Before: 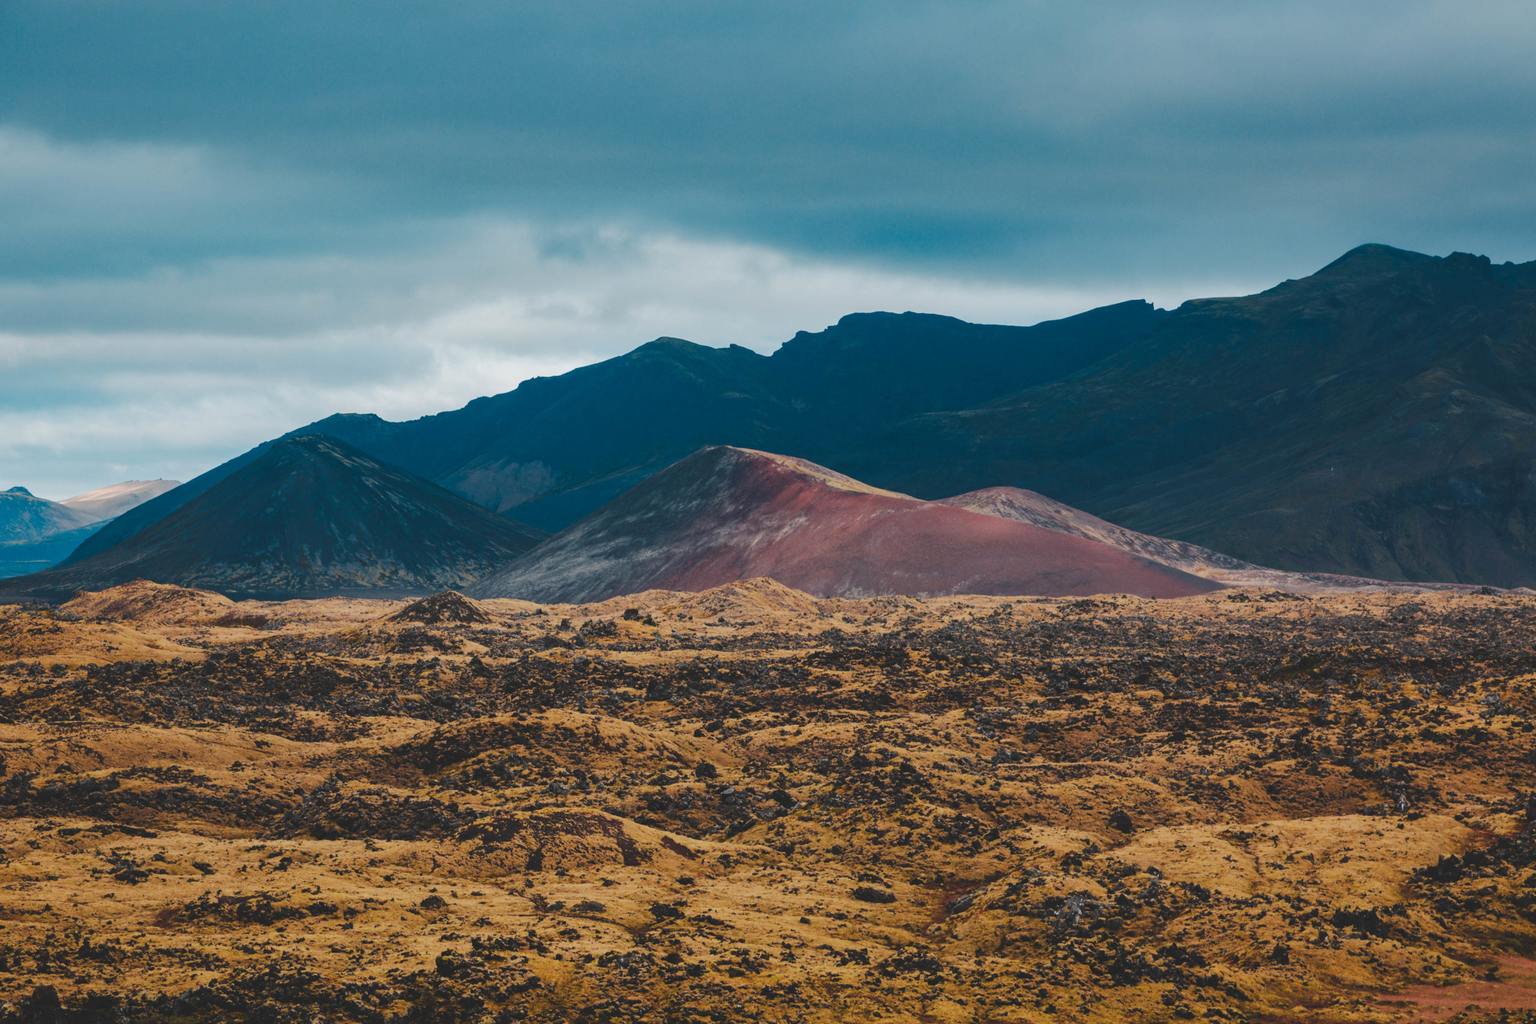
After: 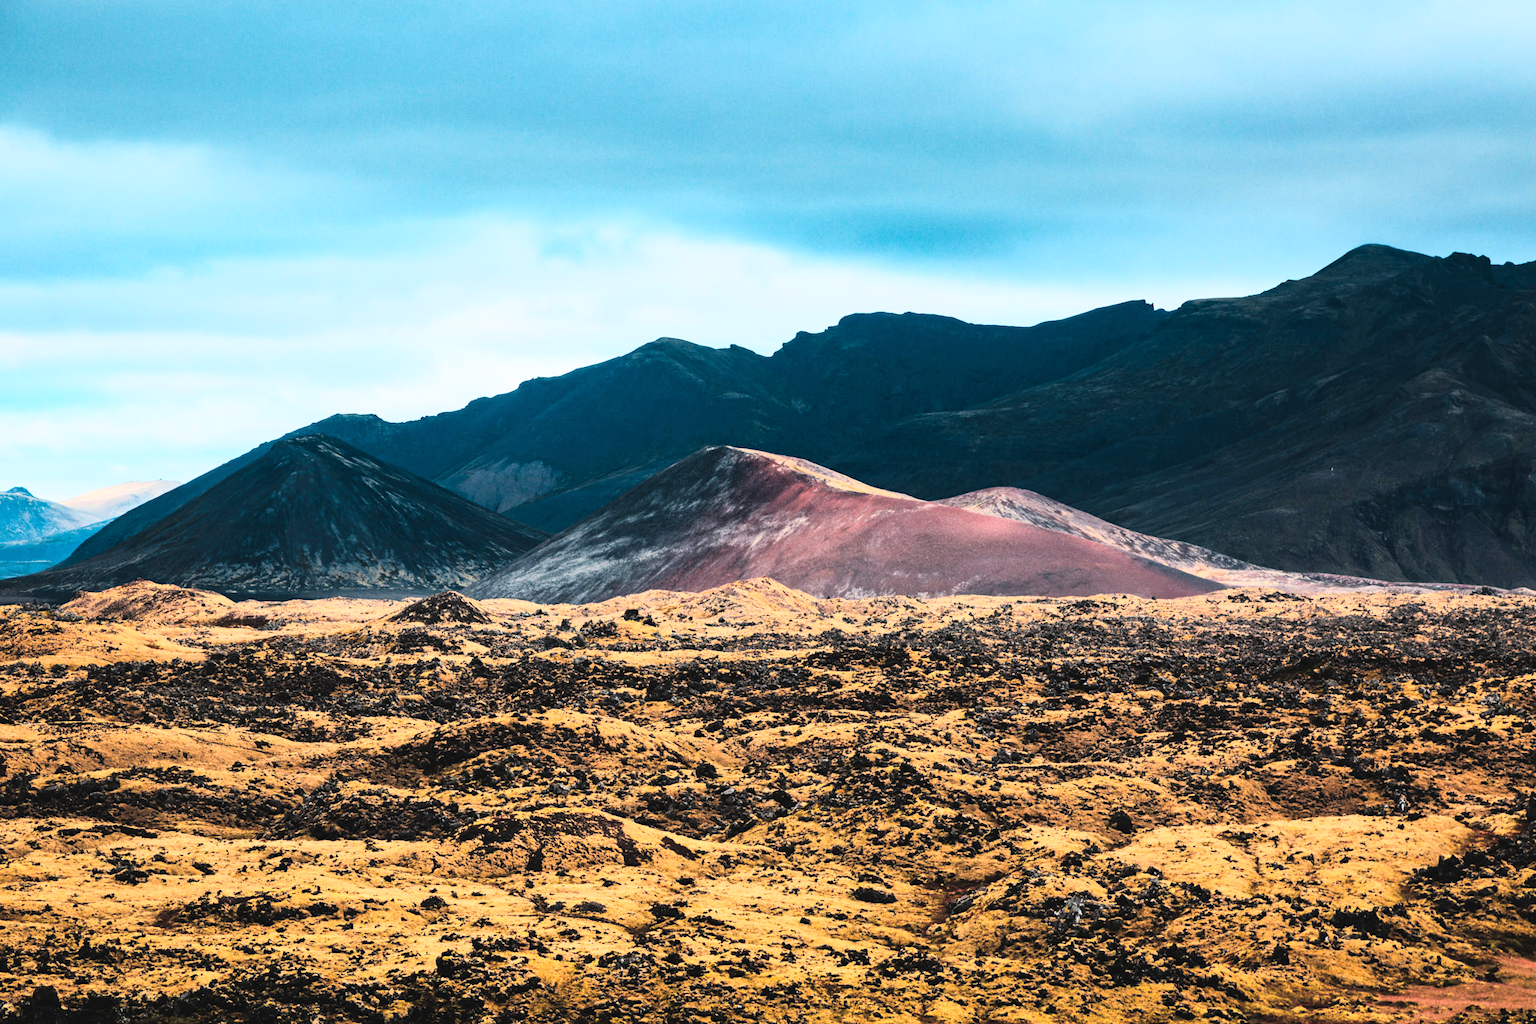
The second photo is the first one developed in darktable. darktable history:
rgb curve: curves: ch0 [(0, 0) (0.21, 0.15) (0.24, 0.21) (0.5, 0.75) (0.75, 0.96) (0.89, 0.99) (1, 1)]; ch1 [(0, 0.02) (0.21, 0.13) (0.25, 0.2) (0.5, 0.67) (0.75, 0.9) (0.89, 0.97) (1, 1)]; ch2 [(0, 0.02) (0.21, 0.13) (0.25, 0.2) (0.5, 0.67) (0.75, 0.9) (0.89, 0.97) (1, 1)], compensate middle gray true
tone equalizer: on, module defaults
